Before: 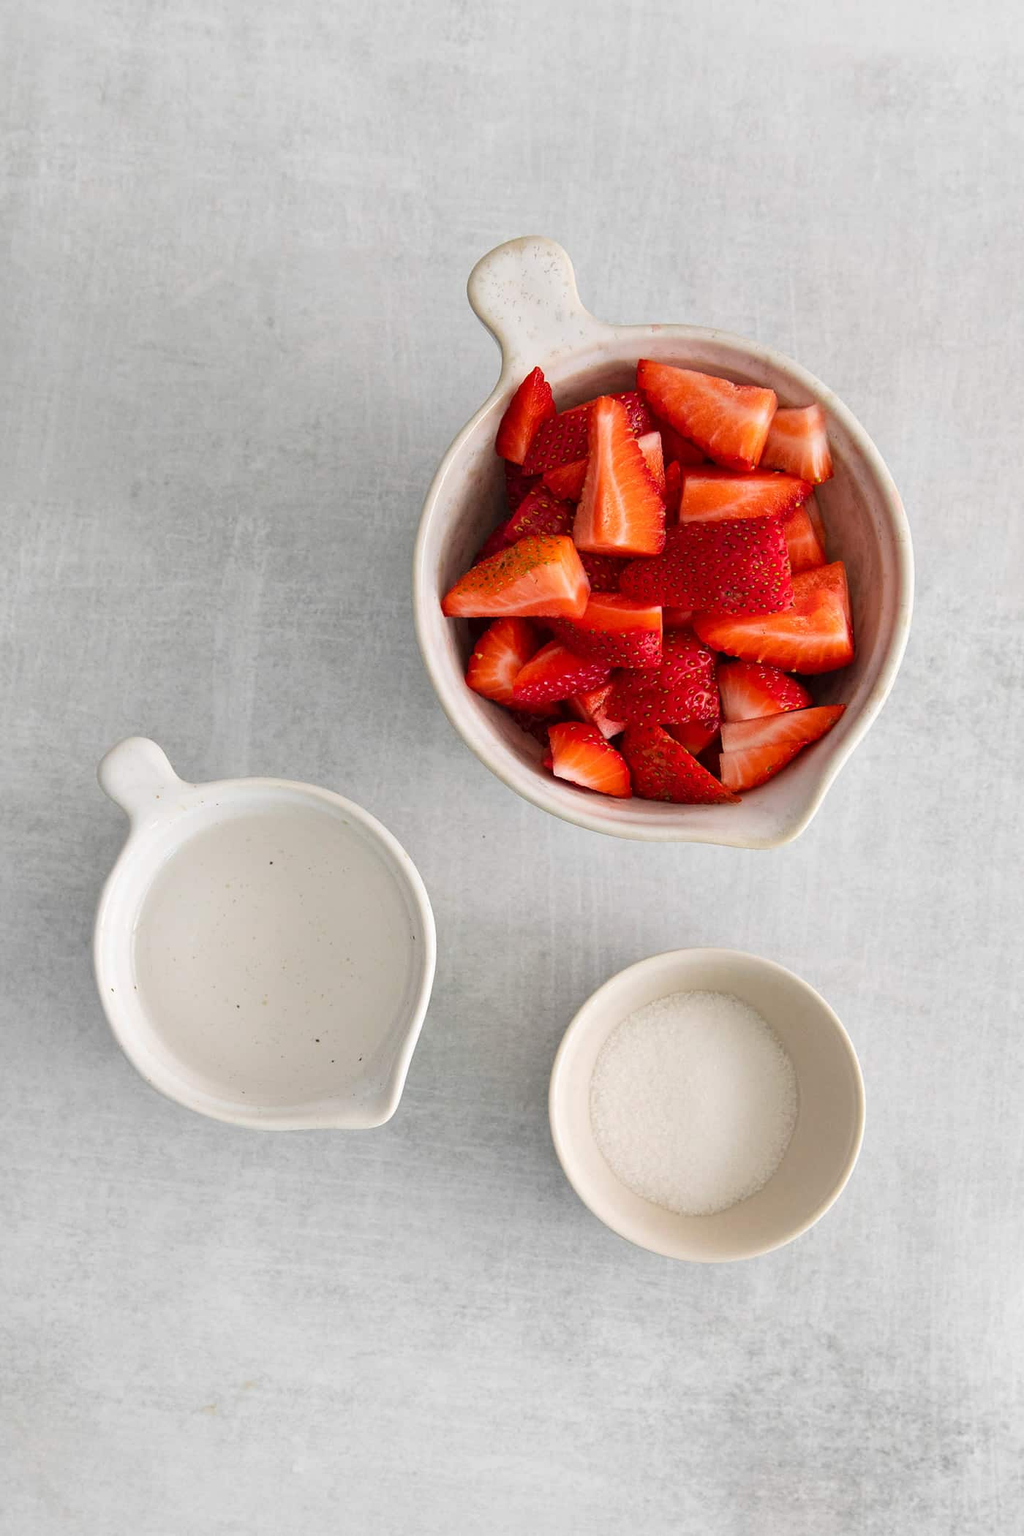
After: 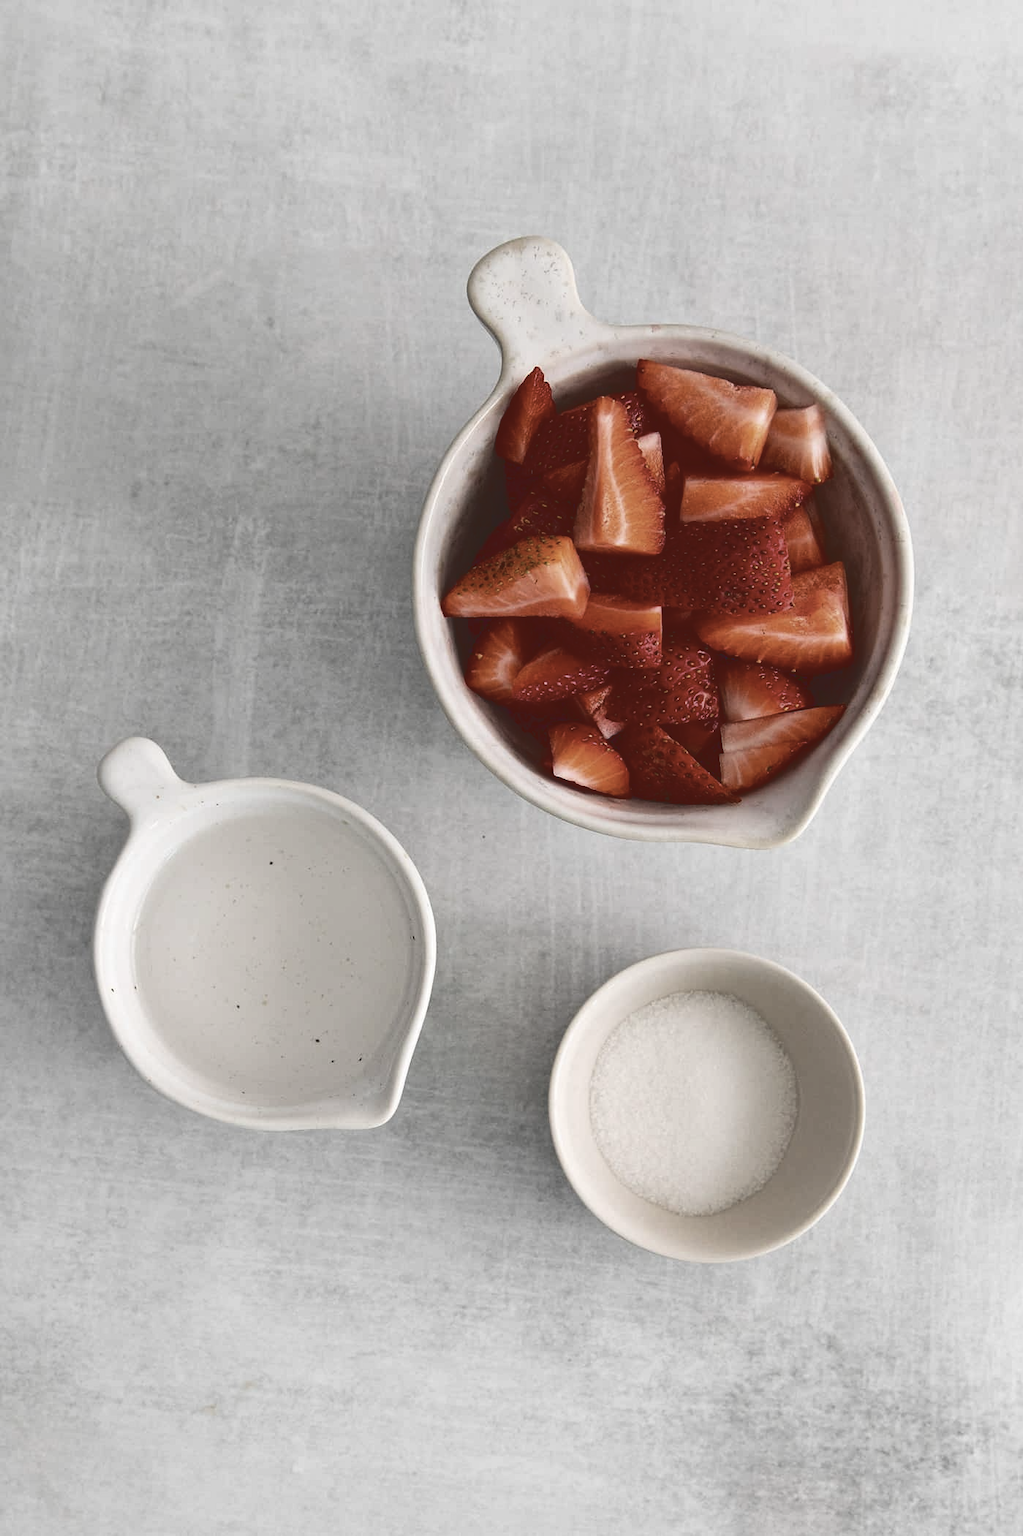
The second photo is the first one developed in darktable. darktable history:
contrast brightness saturation: contrast 0.102, saturation -0.378
base curve: curves: ch0 [(0, 0.02) (0.083, 0.036) (1, 1)]
